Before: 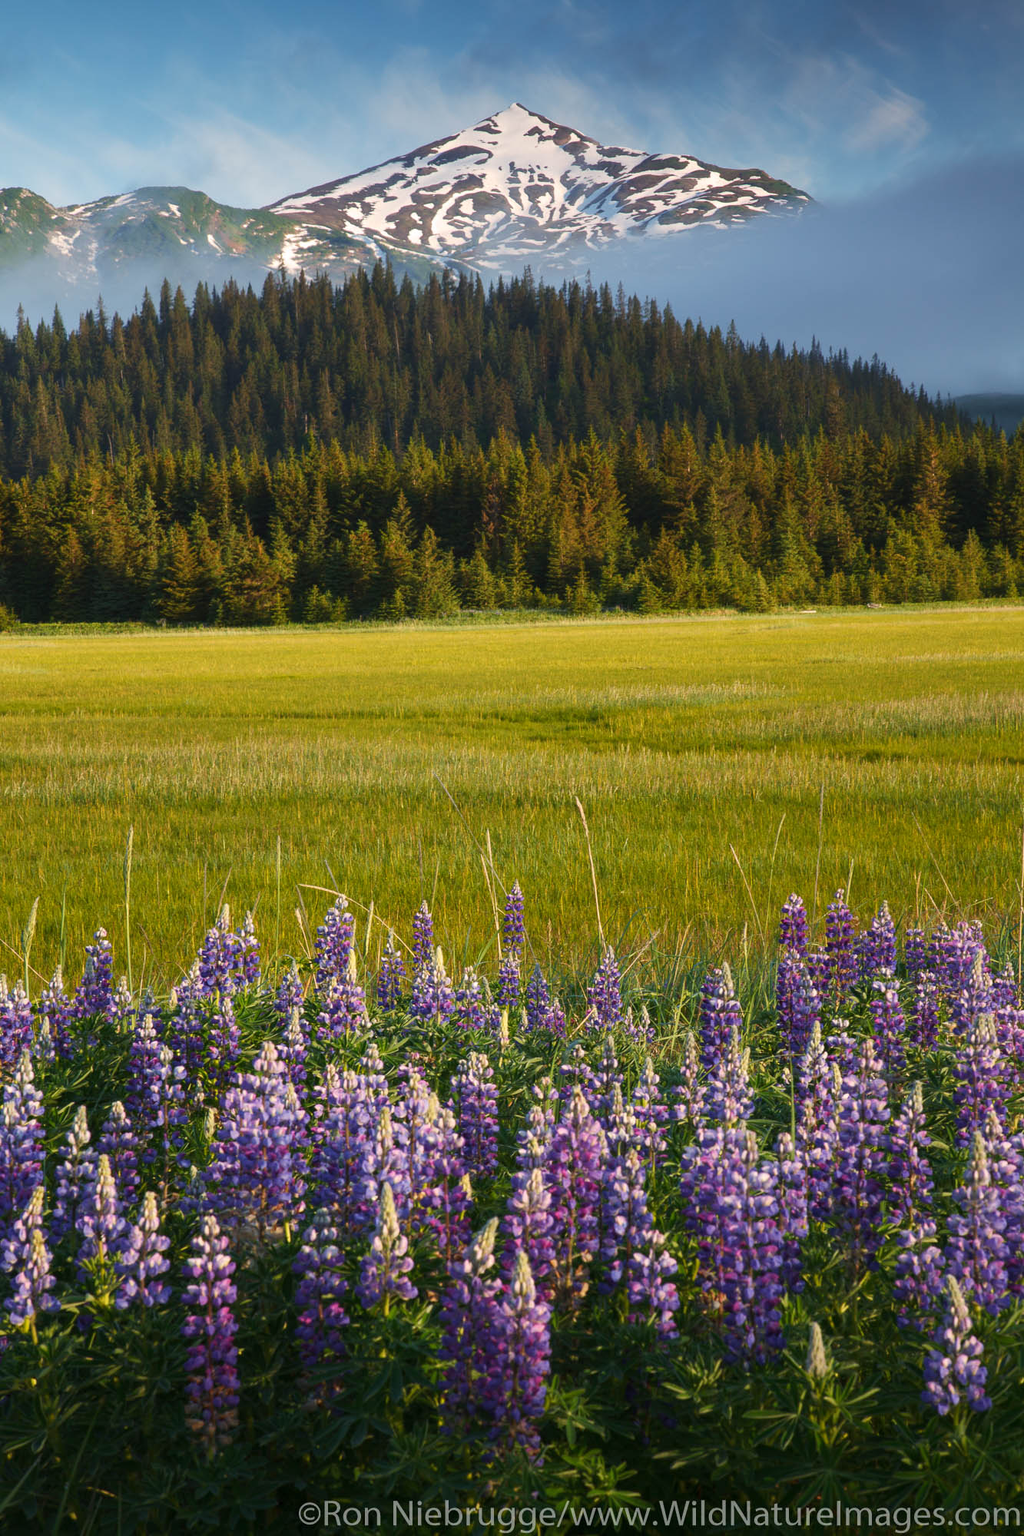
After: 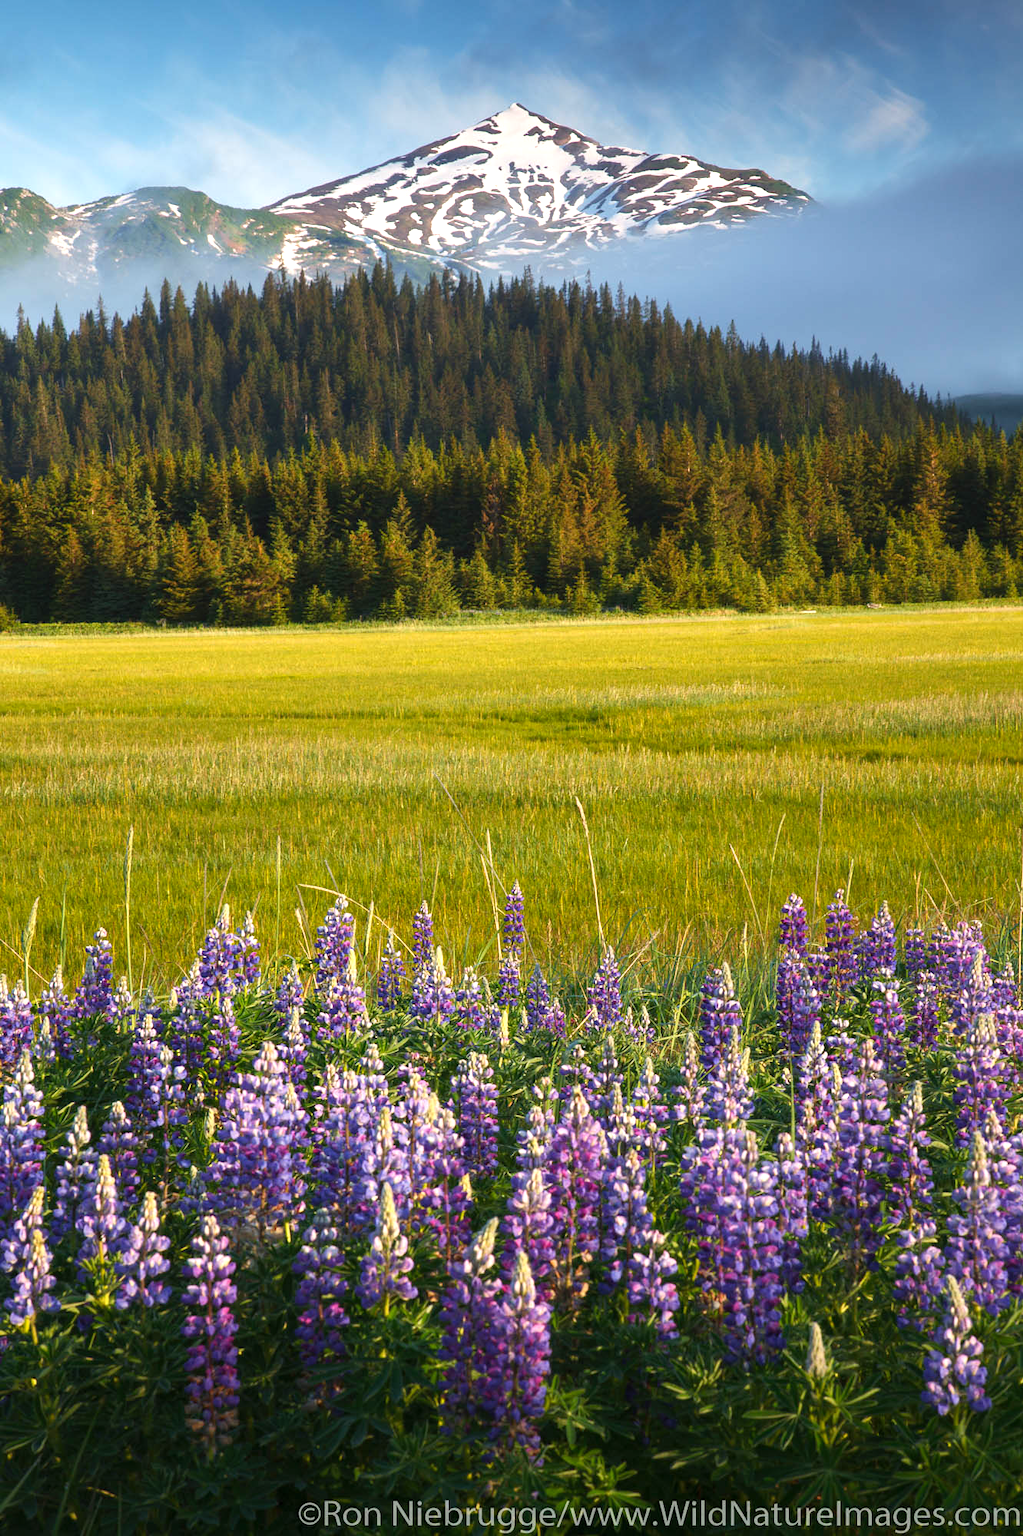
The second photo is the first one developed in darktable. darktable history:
levels: white 99.98%, levels [0, 0.43, 0.859]
